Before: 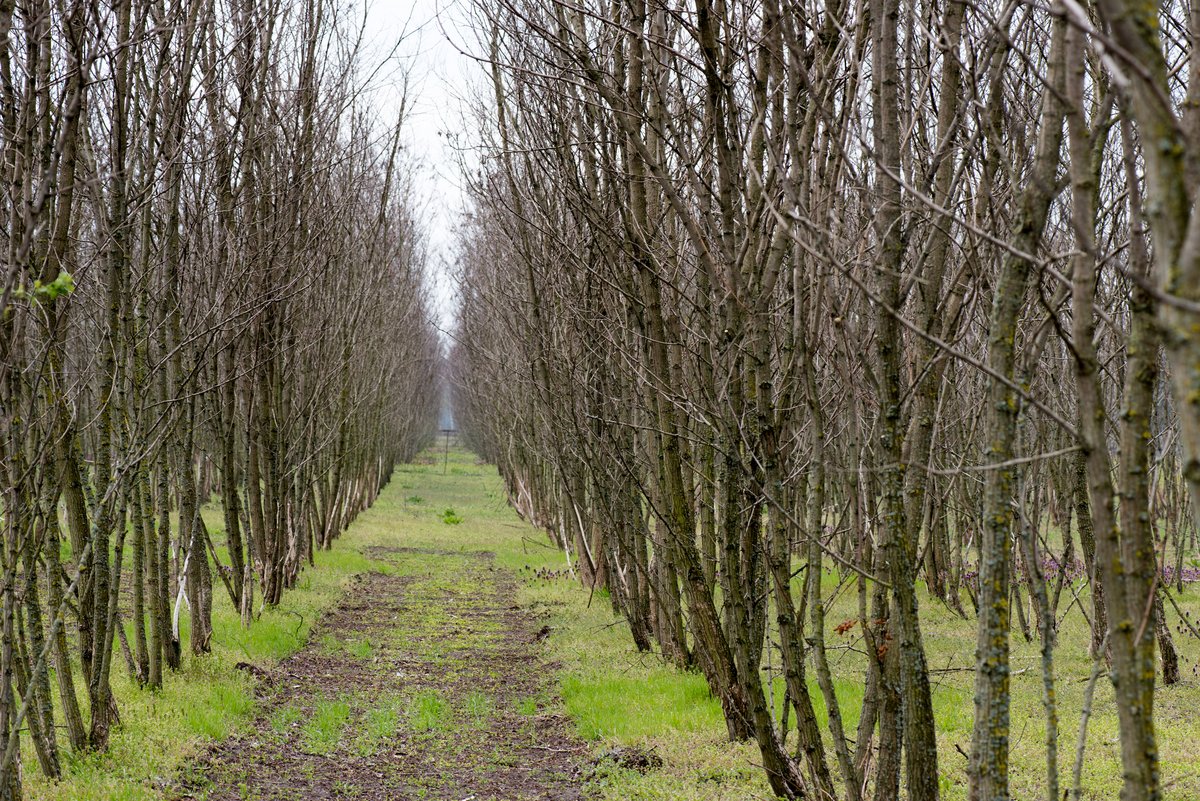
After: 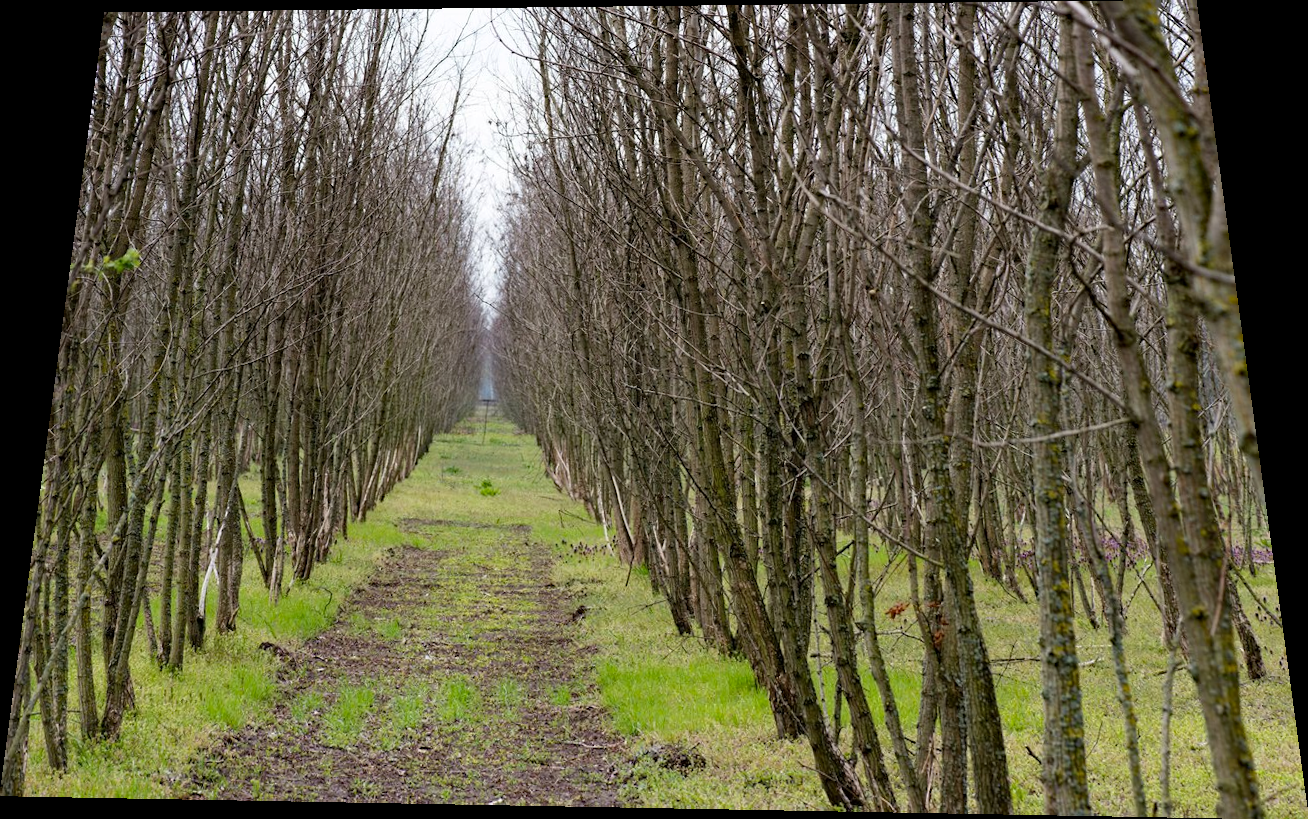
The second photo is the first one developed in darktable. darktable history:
rotate and perspective: rotation 0.128°, lens shift (vertical) -0.181, lens shift (horizontal) -0.044, shear 0.001, automatic cropping off
haze removal: compatibility mode true, adaptive false
